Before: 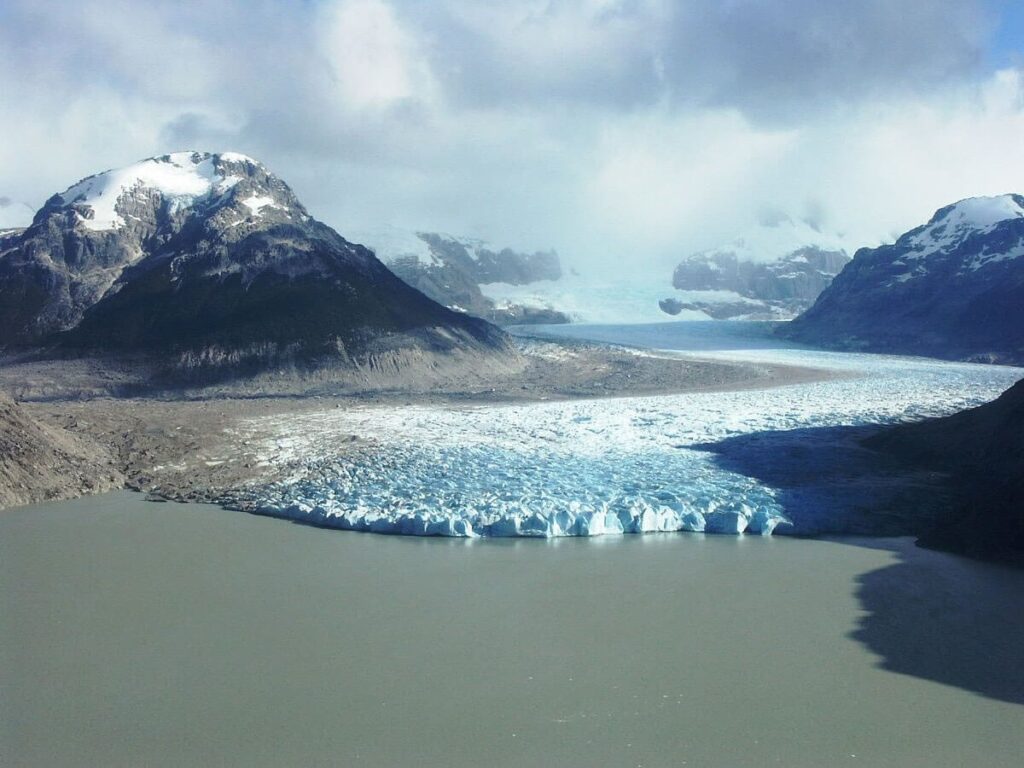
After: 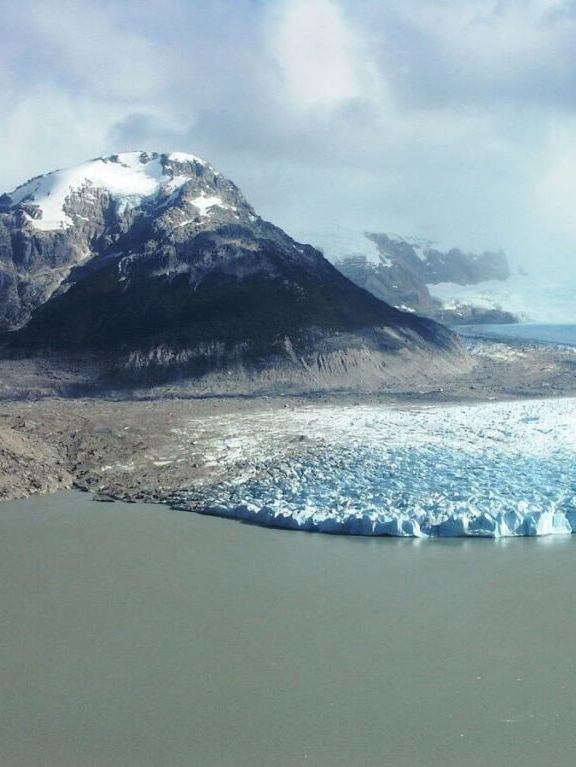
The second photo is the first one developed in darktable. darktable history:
crop: left 5.114%, right 38.589%
rgb curve: curves: ch0 [(0, 0) (0.136, 0.078) (0.262, 0.245) (0.414, 0.42) (1, 1)], compensate middle gray true, preserve colors basic power
